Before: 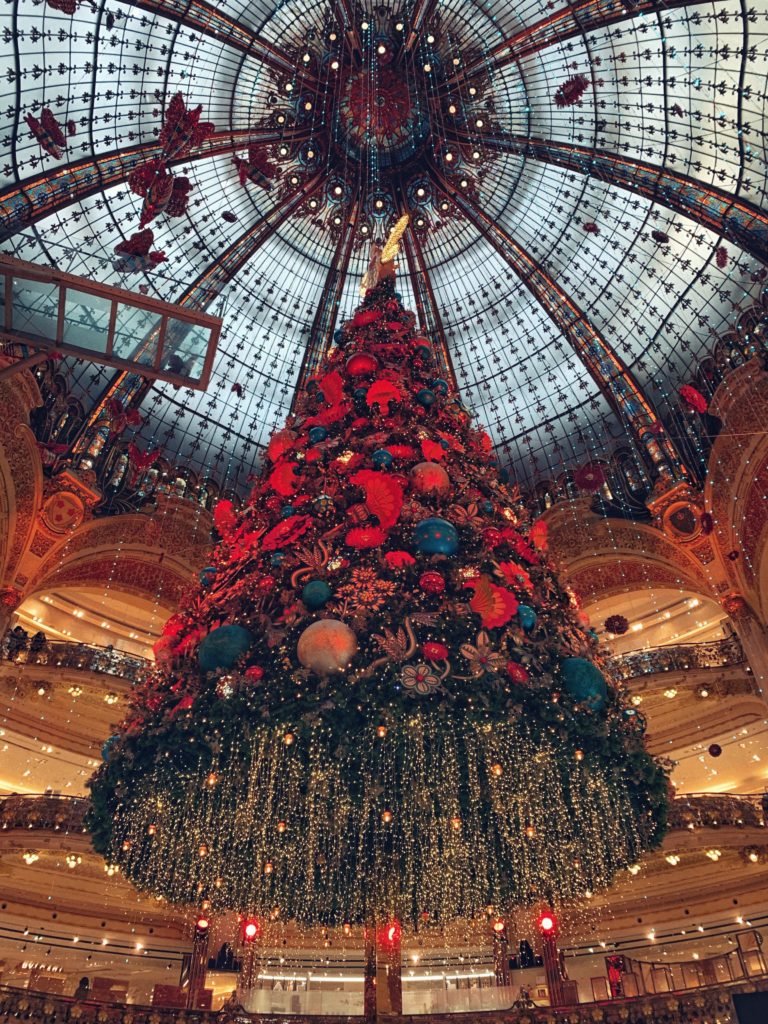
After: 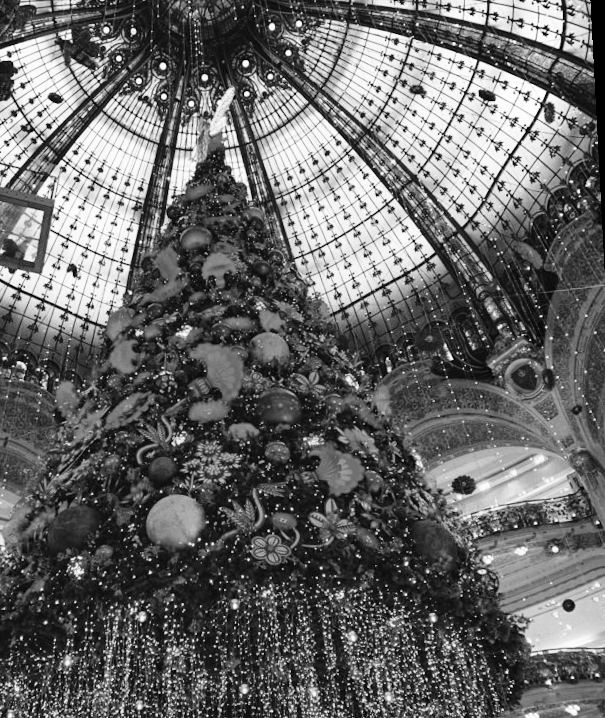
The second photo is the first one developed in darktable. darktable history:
white balance: red 0.982, blue 1.018
base curve: curves: ch0 [(0, 0) (0.028, 0.03) (0.121, 0.232) (0.46, 0.748) (0.859, 0.968) (1, 1)], preserve colors none
rotate and perspective: rotation -3°, crop left 0.031, crop right 0.968, crop top 0.07, crop bottom 0.93
monochrome: on, module defaults
crop and rotate: left 20.74%, top 7.912%, right 0.375%, bottom 13.378%
